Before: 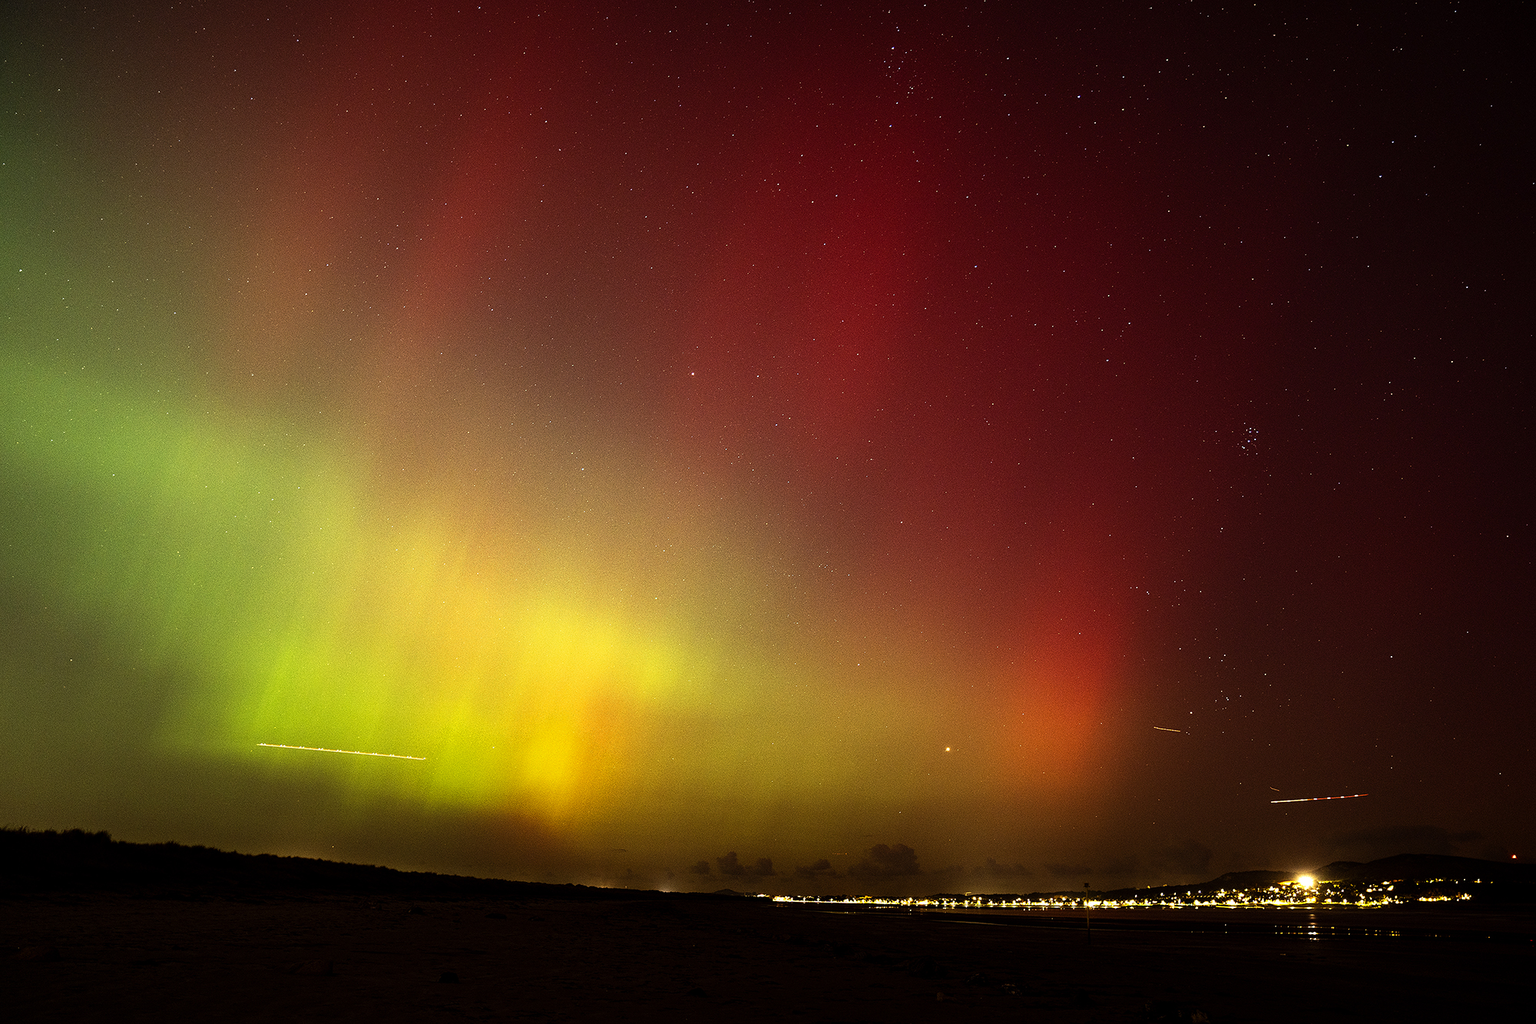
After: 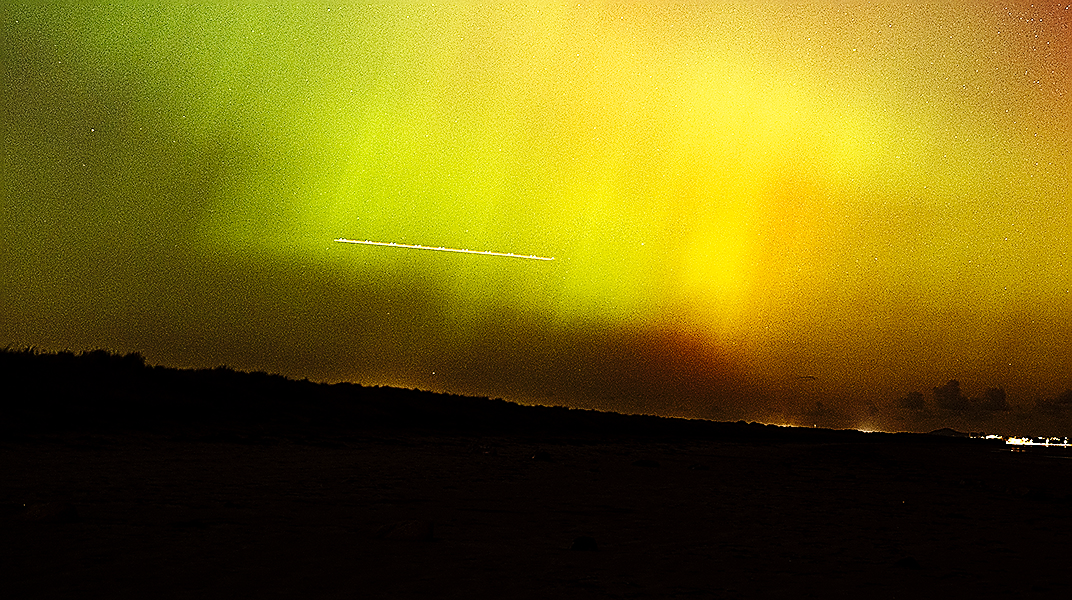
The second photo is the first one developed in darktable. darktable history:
crop and rotate: top 54.749%, right 46.391%, bottom 0.201%
sharpen: radius 1.4, amount 1.239, threshold 0.691
base curve: curves: ch0 [(0, 0) (0.036, 0.025) (0.121, 0.166) (0.206, 0.329) (0.605, 0.79) (1, 1)], preserve colors none
